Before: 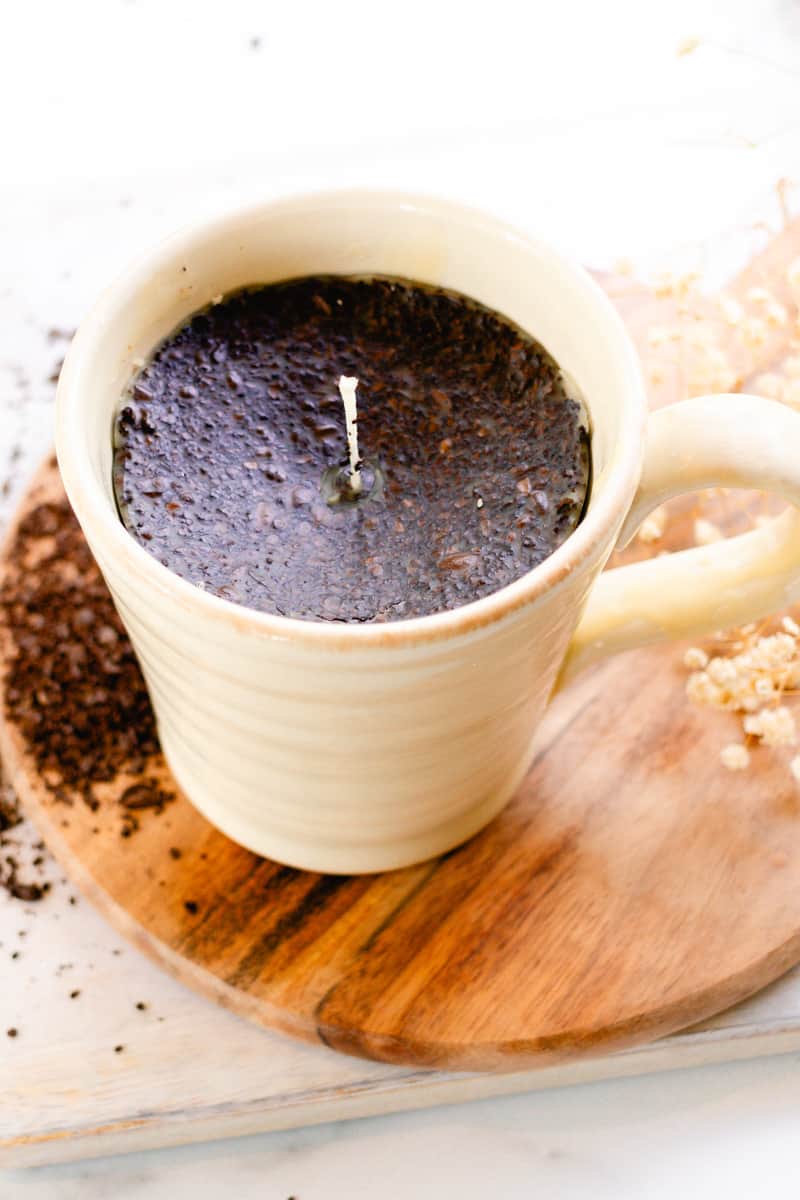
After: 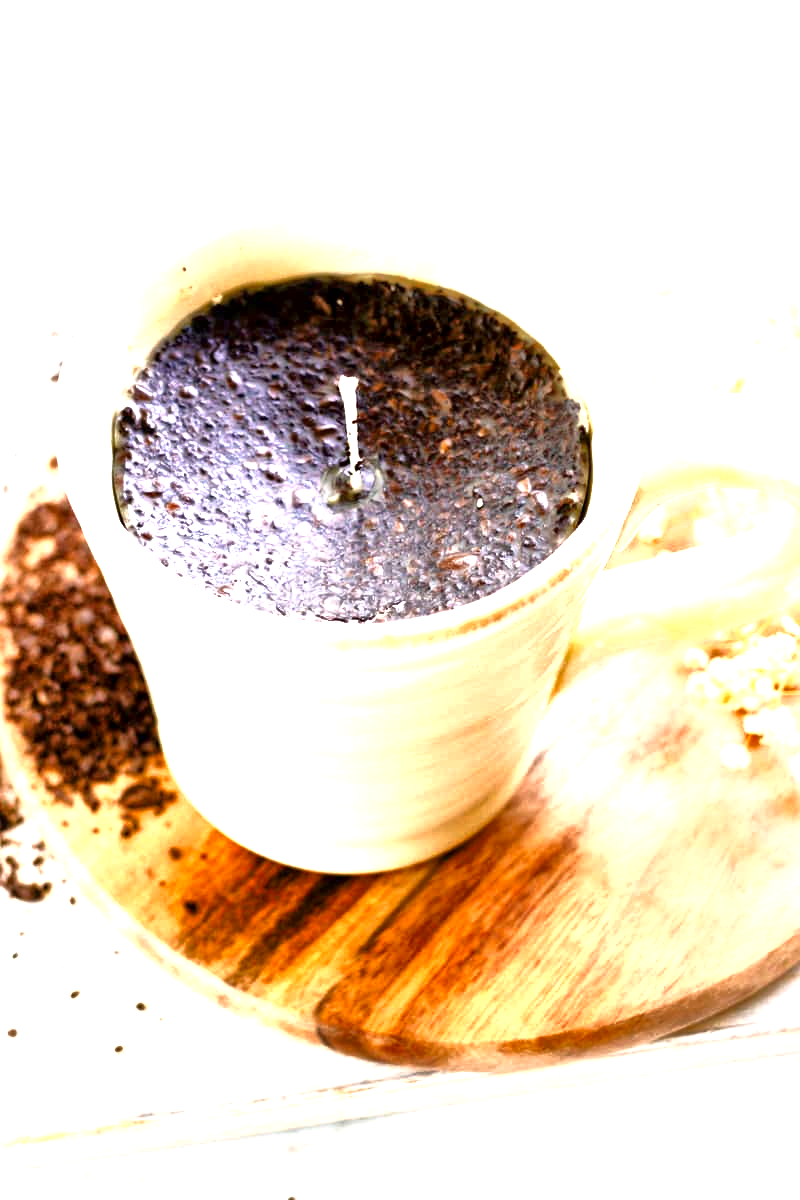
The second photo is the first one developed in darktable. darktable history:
local contrast: mode bilateral grid, contrast 43, coarseness 68, detail 215%, midtone range 0.2
exposure: black level correction 0, exposure 1.199 EV, compensate highlight preservation false
